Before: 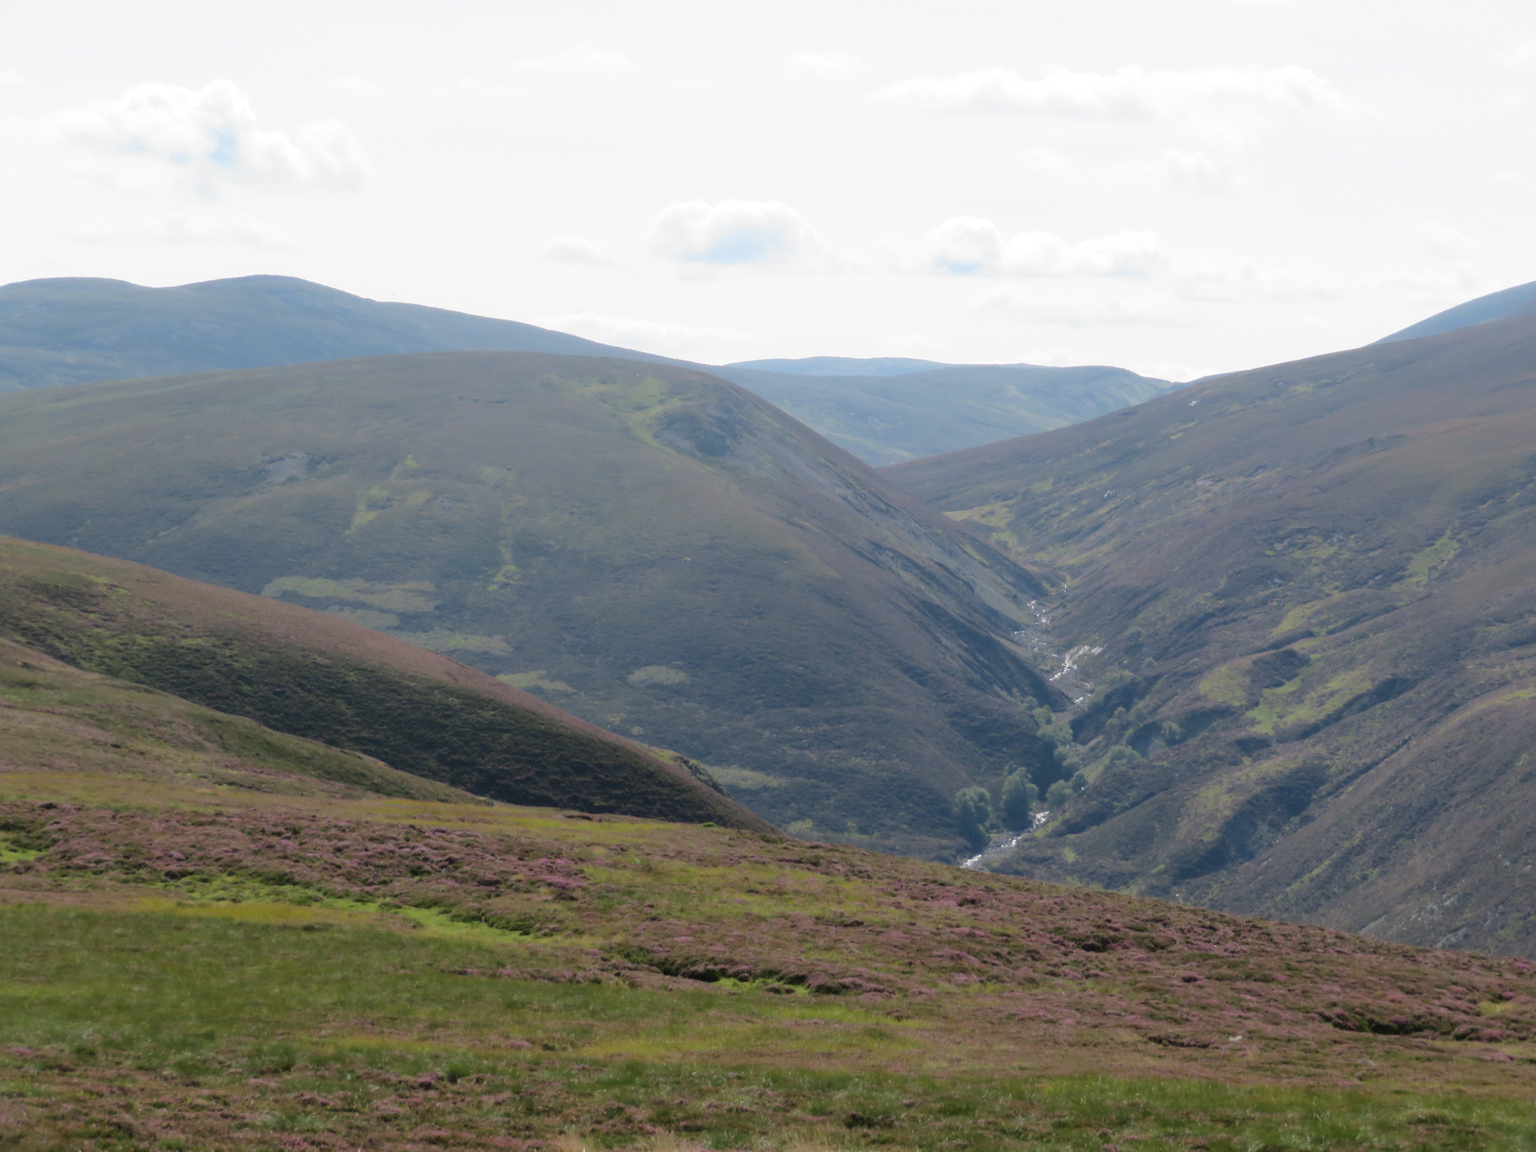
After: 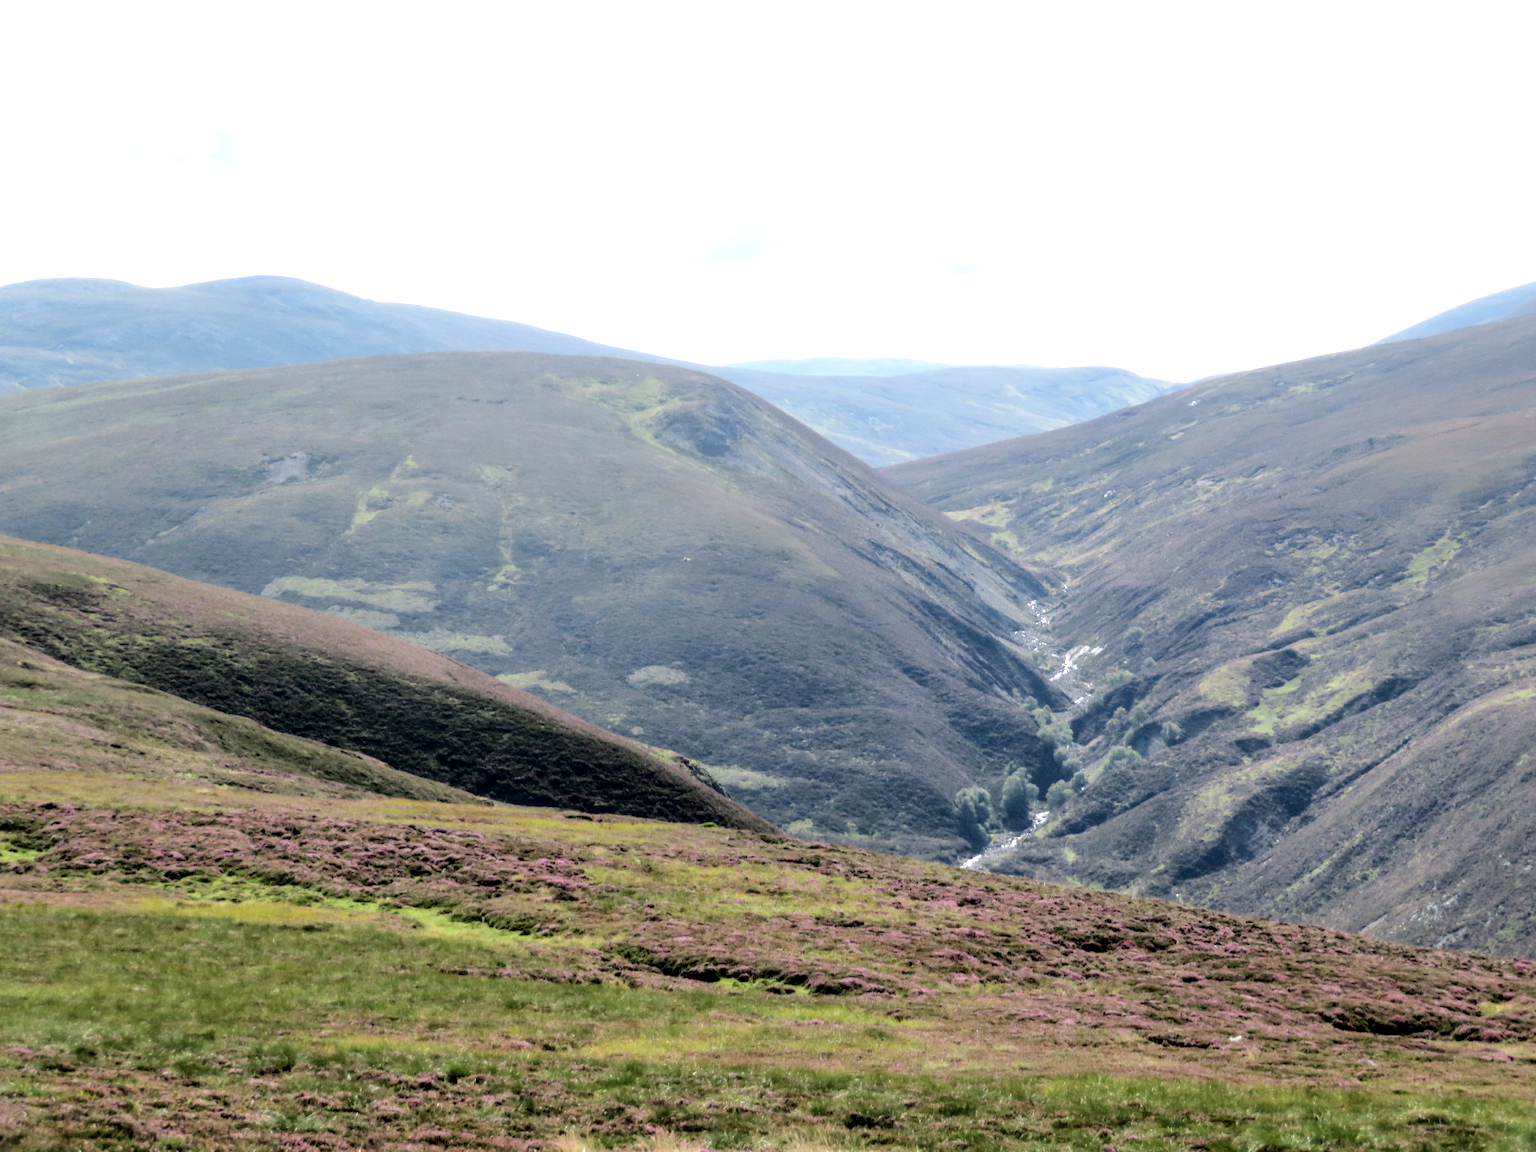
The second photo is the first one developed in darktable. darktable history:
base curve: curves: ch0 [(0, 0) (0.028, 0.03) (0.121, 0.232) (0.46, 0.748) (0.859, 0.968) (1, 1)]
local contrast: highlights 60%, shadows 64%, detail 160%
